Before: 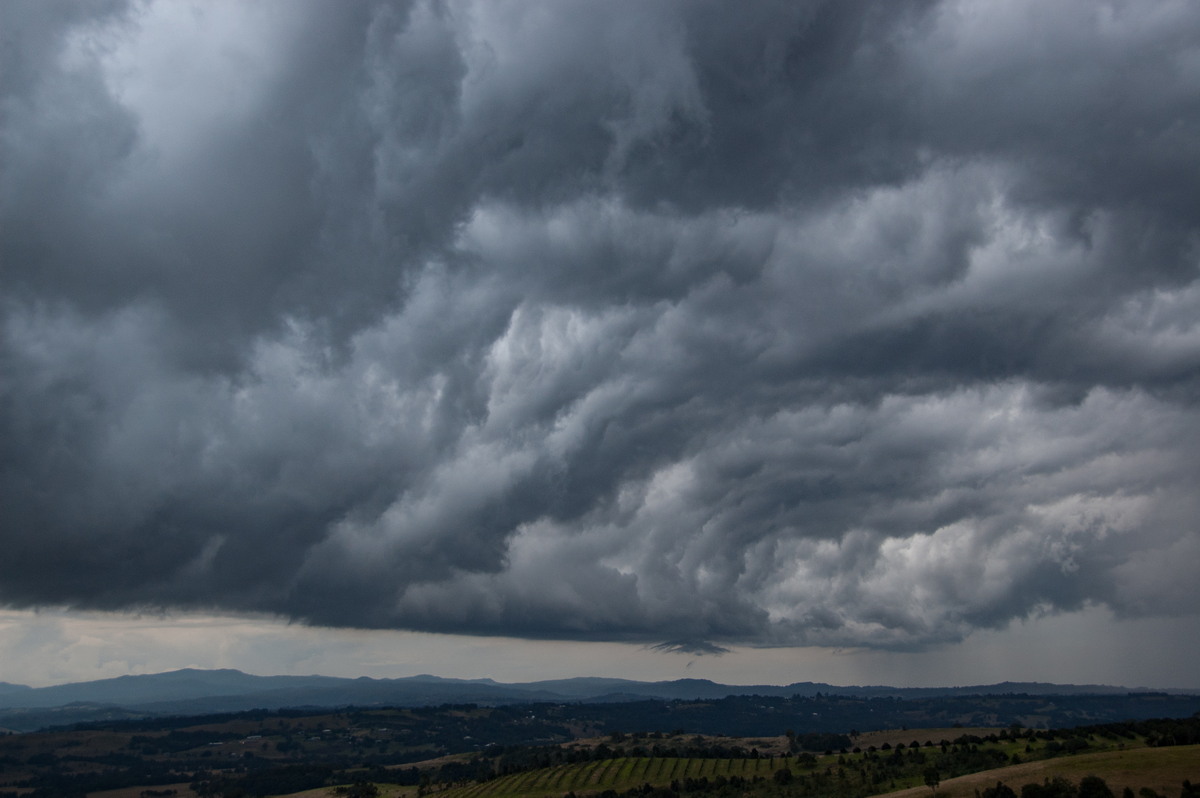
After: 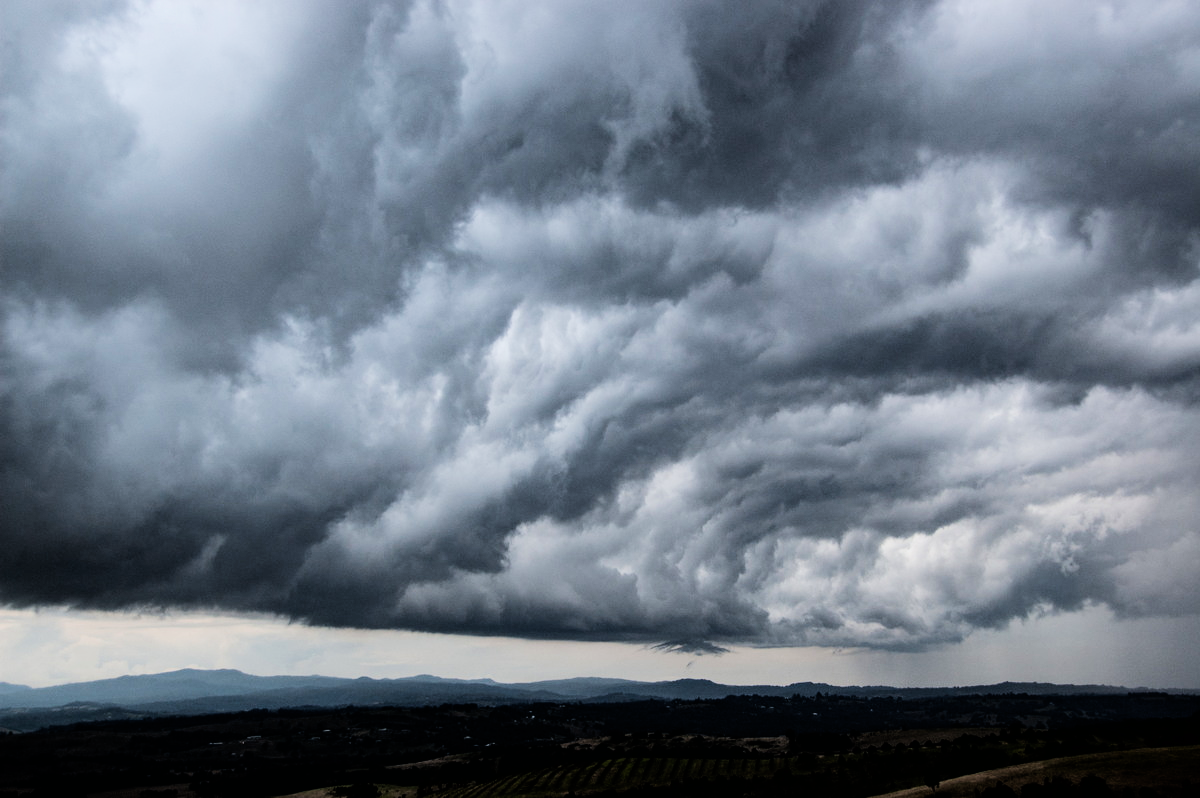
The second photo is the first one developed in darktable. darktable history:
tone equalizer: -8 EV -0.788 EV, -7 EV -0.716 EV, -6 EV -0.624 EV, -5 EV -0.394 EV, -3 EV 0.403 EV, -2 EV 0.6 EV, -1 EV 0.68 EV, +0 EV 0.775 EV, edges refinement/feathering 500, mask exposure compensation -1.57 EV, preserve details no
filmic rgb: black relative exposure -5.1 EV, white relative exposure 3.97 EV, hardness 2.9, contrast 1.297, enable highlight reconstruction true
exposure: exposure 0.569 EV, compensate highlight preservation false
